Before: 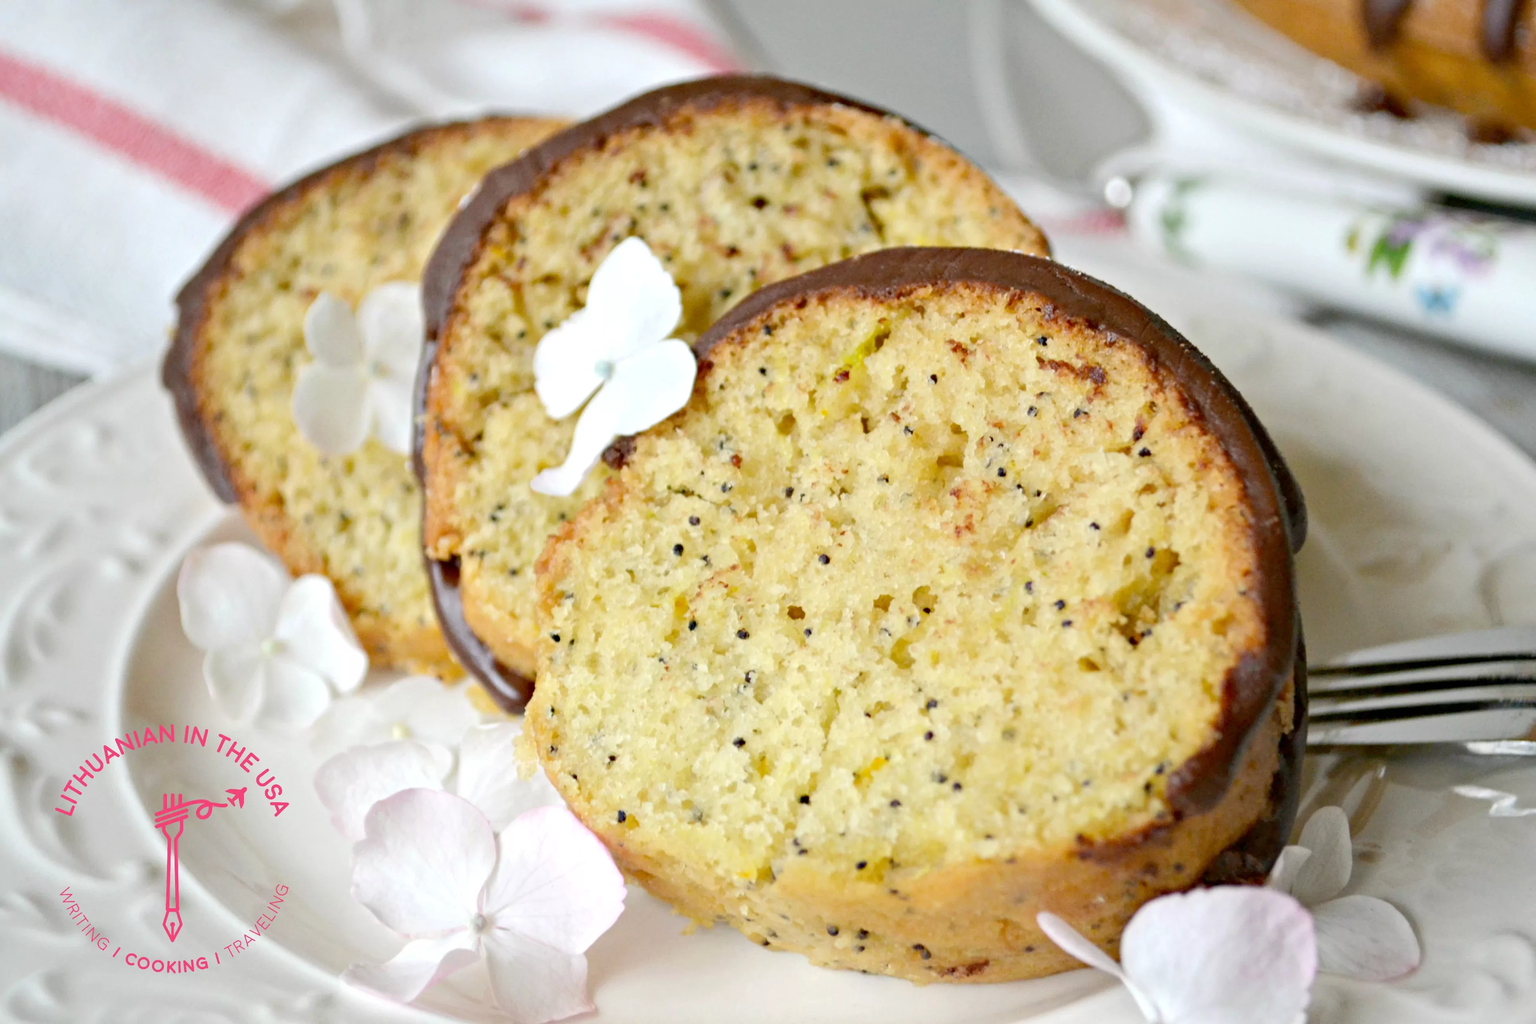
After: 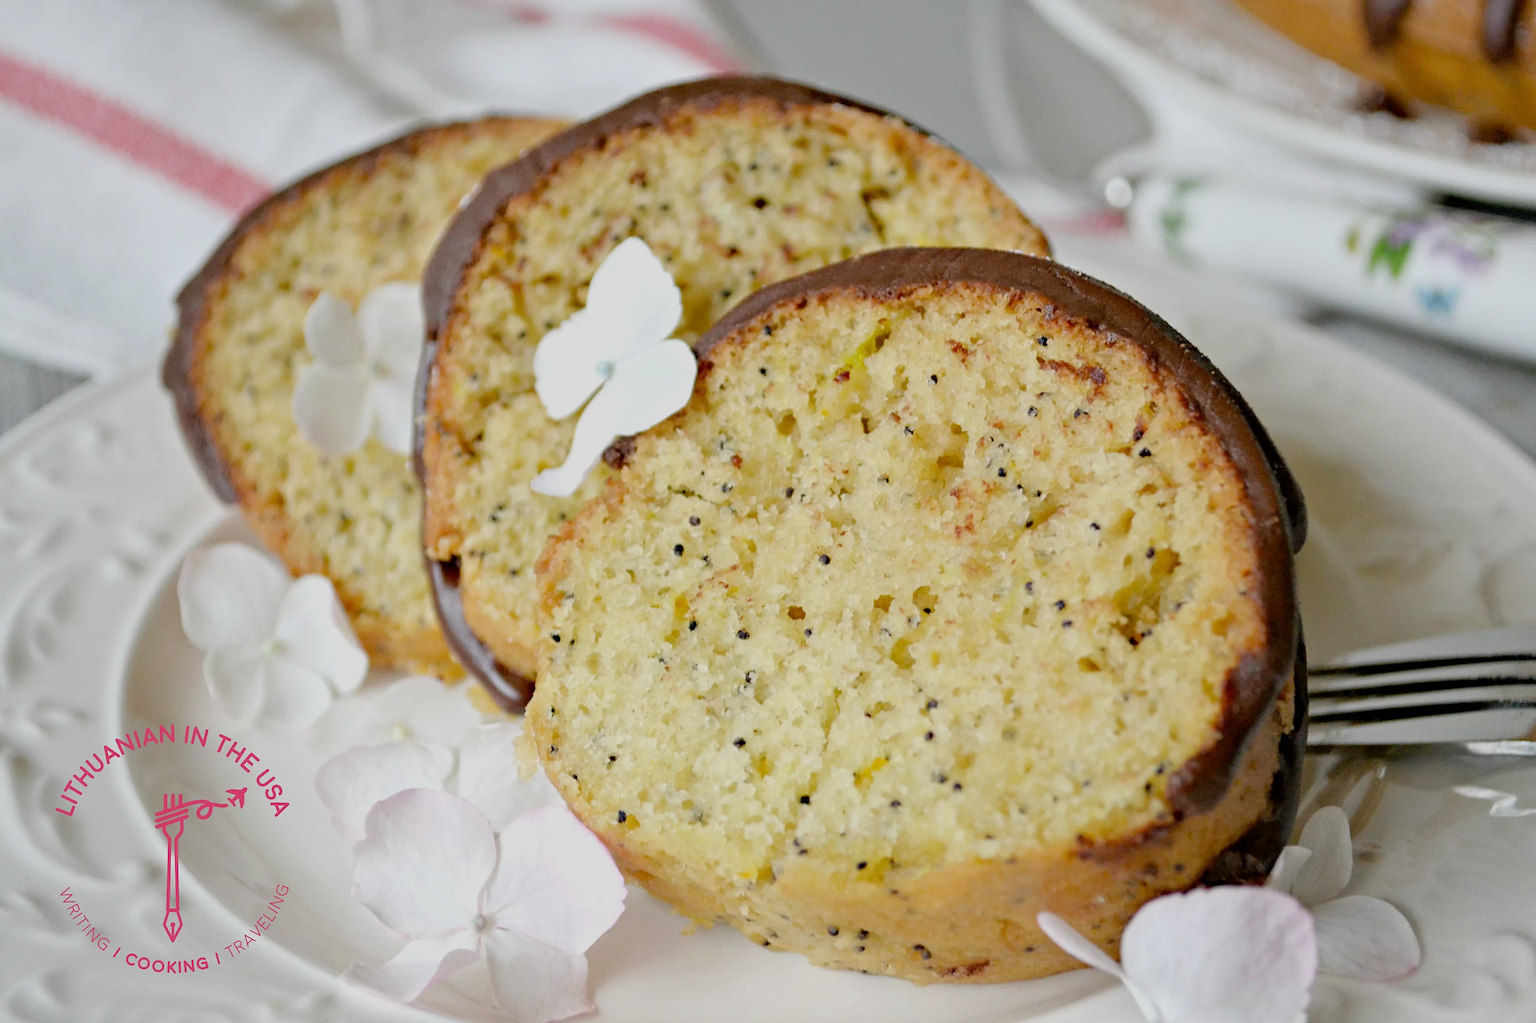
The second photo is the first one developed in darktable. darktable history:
tone equalizer: -8 EV 0 EV, -7 EV 0.001 EV, -6 EV -0.004 EV, -5 EV -0.006 EV, -4 EV -0.073 EV, -3 EV -0.226 EV, -2 EV -0.251 EV, -1 EV 0.084 EV, +0 EV 0.288 EV, edges refinement/feathering 500, mask exposure compensation -1.57 EV, preserve details no
sharpen: on, module defaults
filmic rgb: black relative exposure -7.65 EV, white relative exposure 4.56 EV, hardness 3.61
